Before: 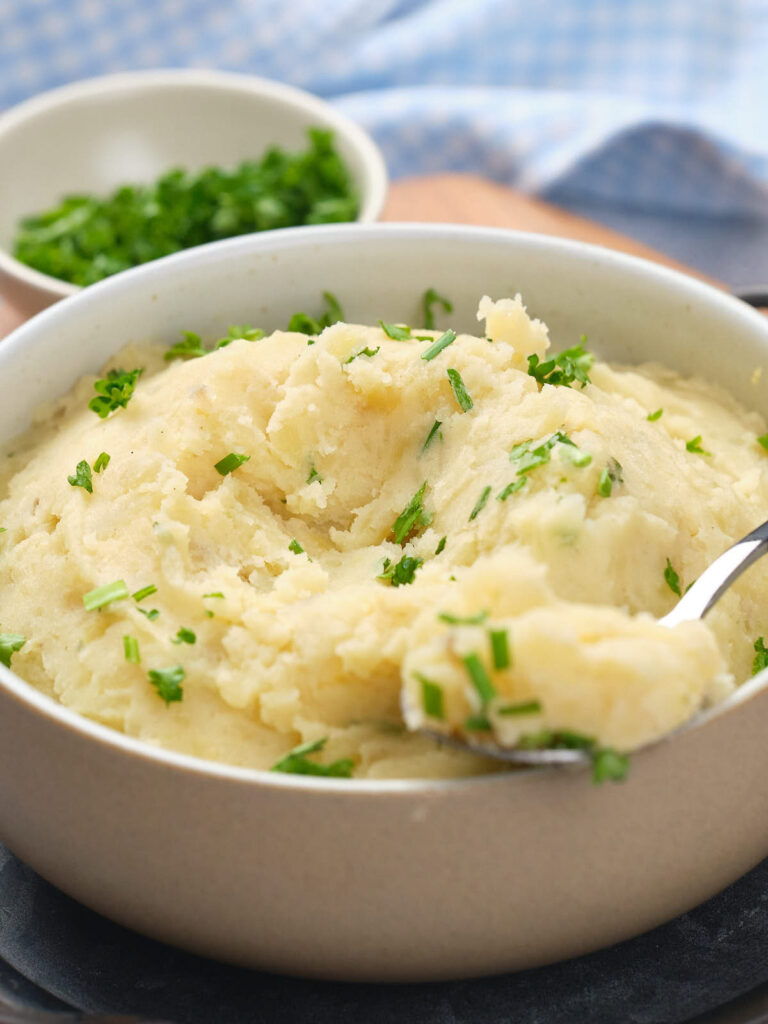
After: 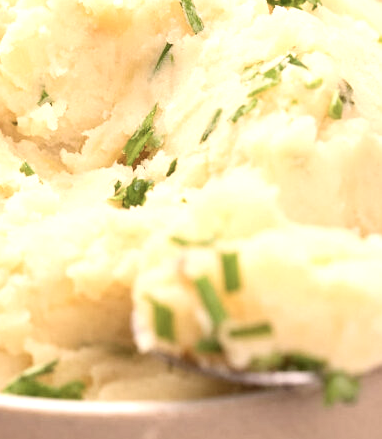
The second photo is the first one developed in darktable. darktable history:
color correction: highlights a* 10.23, highlights b* 9.69, shadows a* 9.13, shadows b* 7.62, saturation 0.81
crop: left 35.047%, top 36.941%, right 15.113%, bottom 20.114%
exposure: exposure 0.66 EV, compensate highlight preservation false
contrast brightness saturation: contrast 0.114, saturation -0.16
